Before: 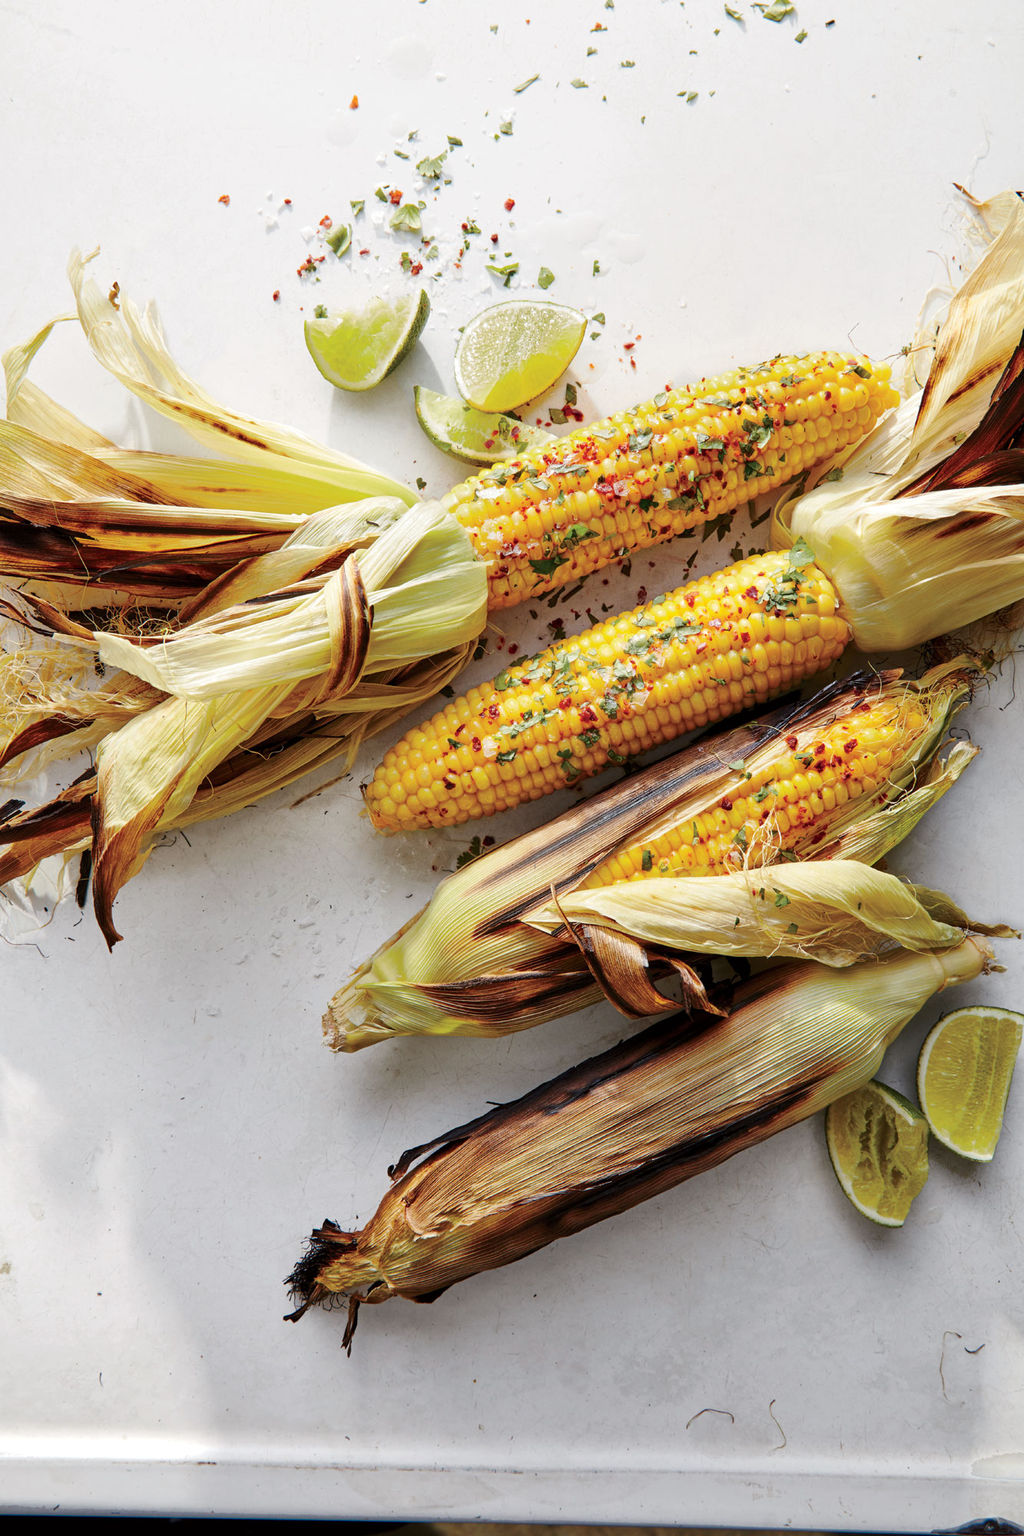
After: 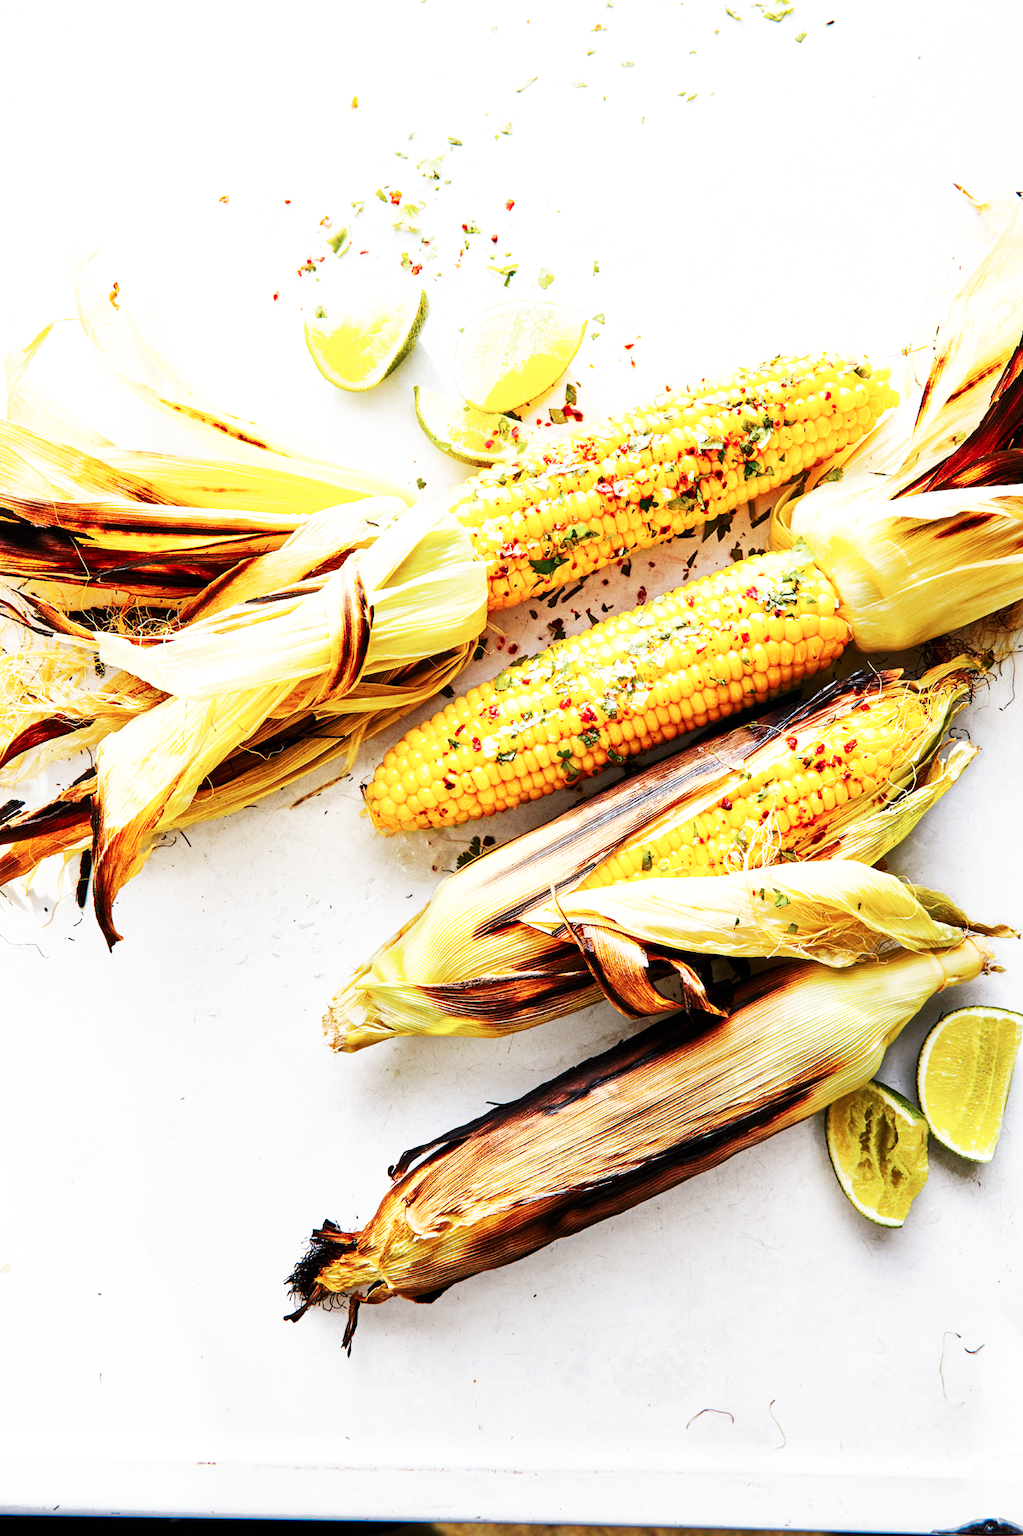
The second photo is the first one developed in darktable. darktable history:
exposure: exposure 0.2 EV, compensate highlight preservation false
base curve: curves: ch0 [(0, 0) (0.007, 0.004) (0.027, 0.03) (0.046, 0.07) (0.207, 0.54) (0.442, 0.872) (0.673, 0.972) (1, 1)], preserve colors none
